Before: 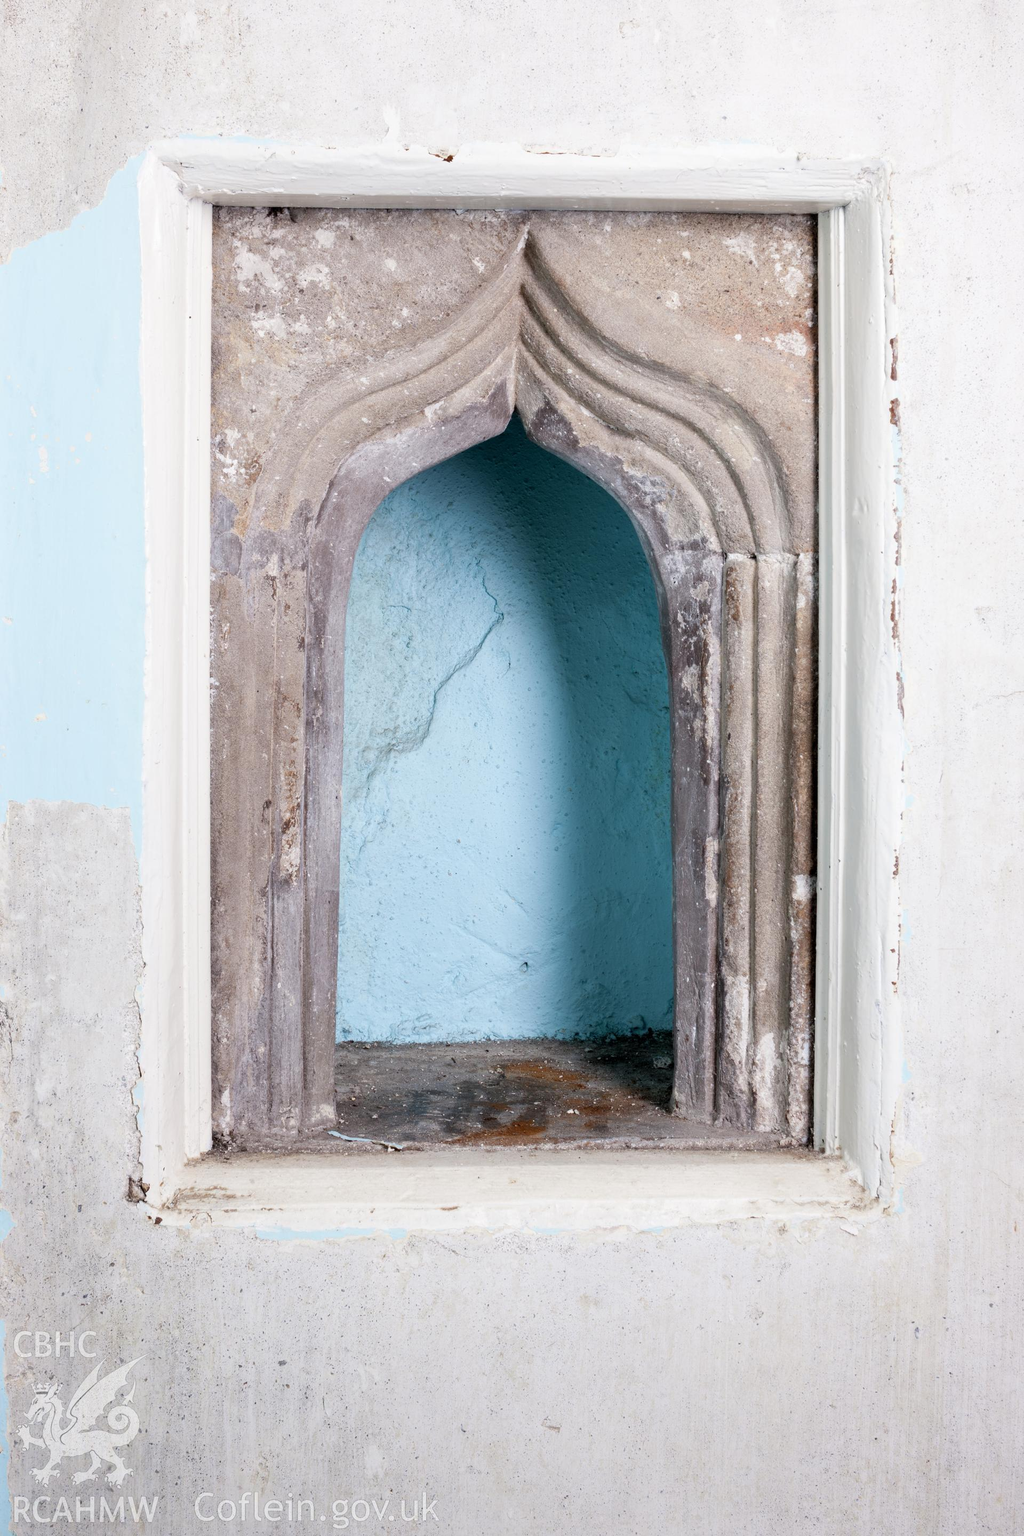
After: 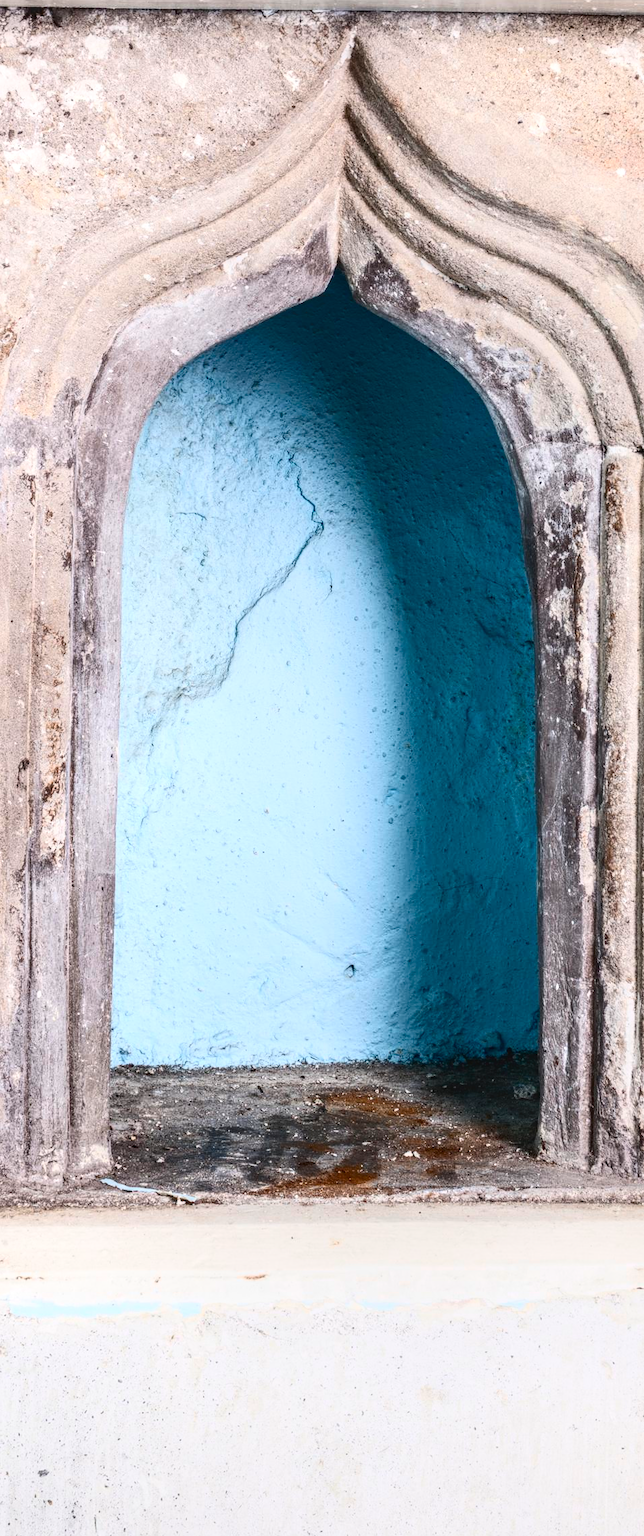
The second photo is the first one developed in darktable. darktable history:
local contrast: highlights 2%, shadows 2%, detail 133%
contrast brightness saturation: contrast 0.409, brightness 0.095, saturation 0.21
crop and rotate: angle 0.014°, left 24.303%, top 13.117%, right 25.996%, bottom 7.985%
